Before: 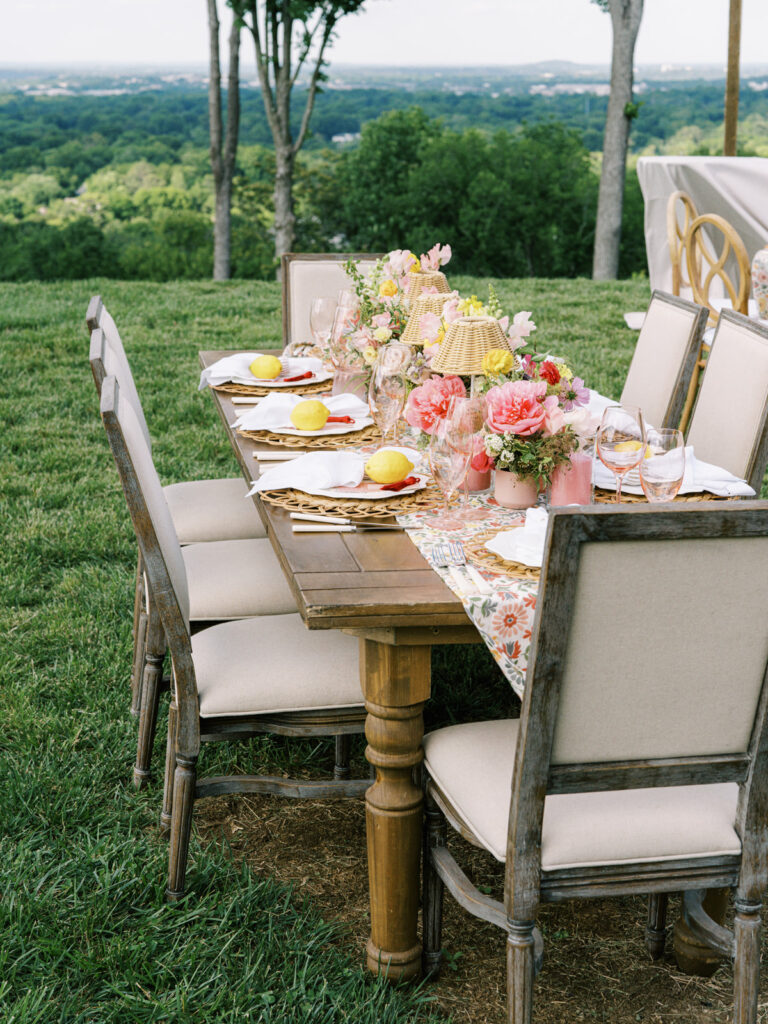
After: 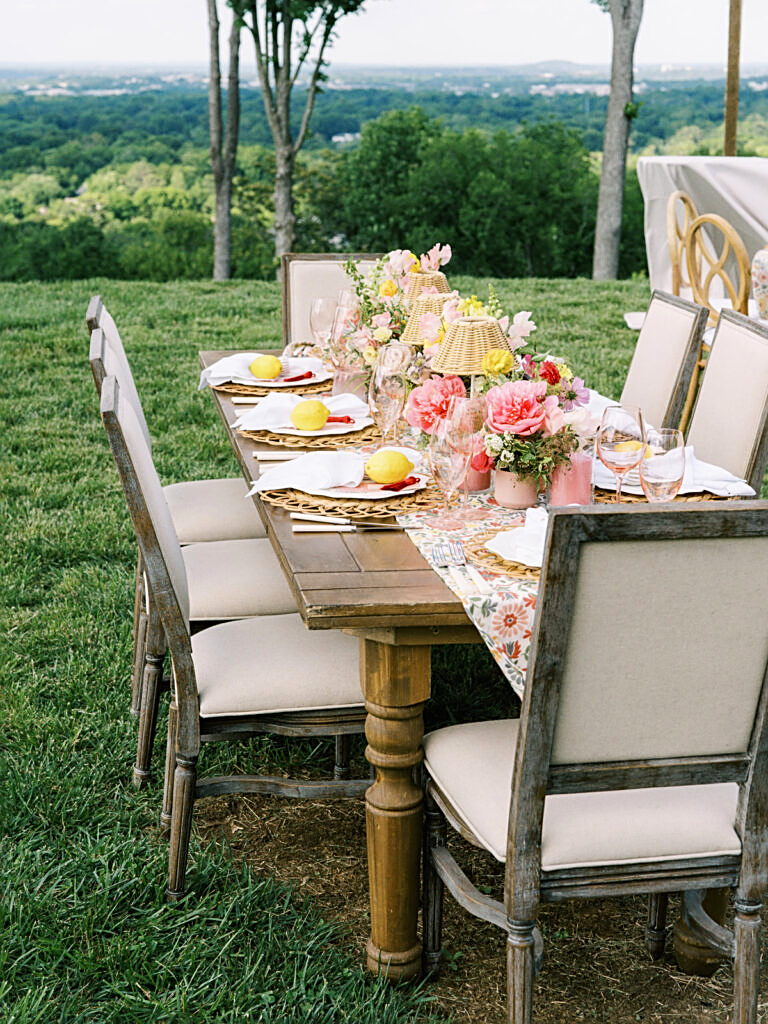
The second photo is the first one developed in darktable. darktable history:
sharpen: on, module defaults
contrast brightness saturation: contrast 0.1, brightness 0.03, saturation 0.09
